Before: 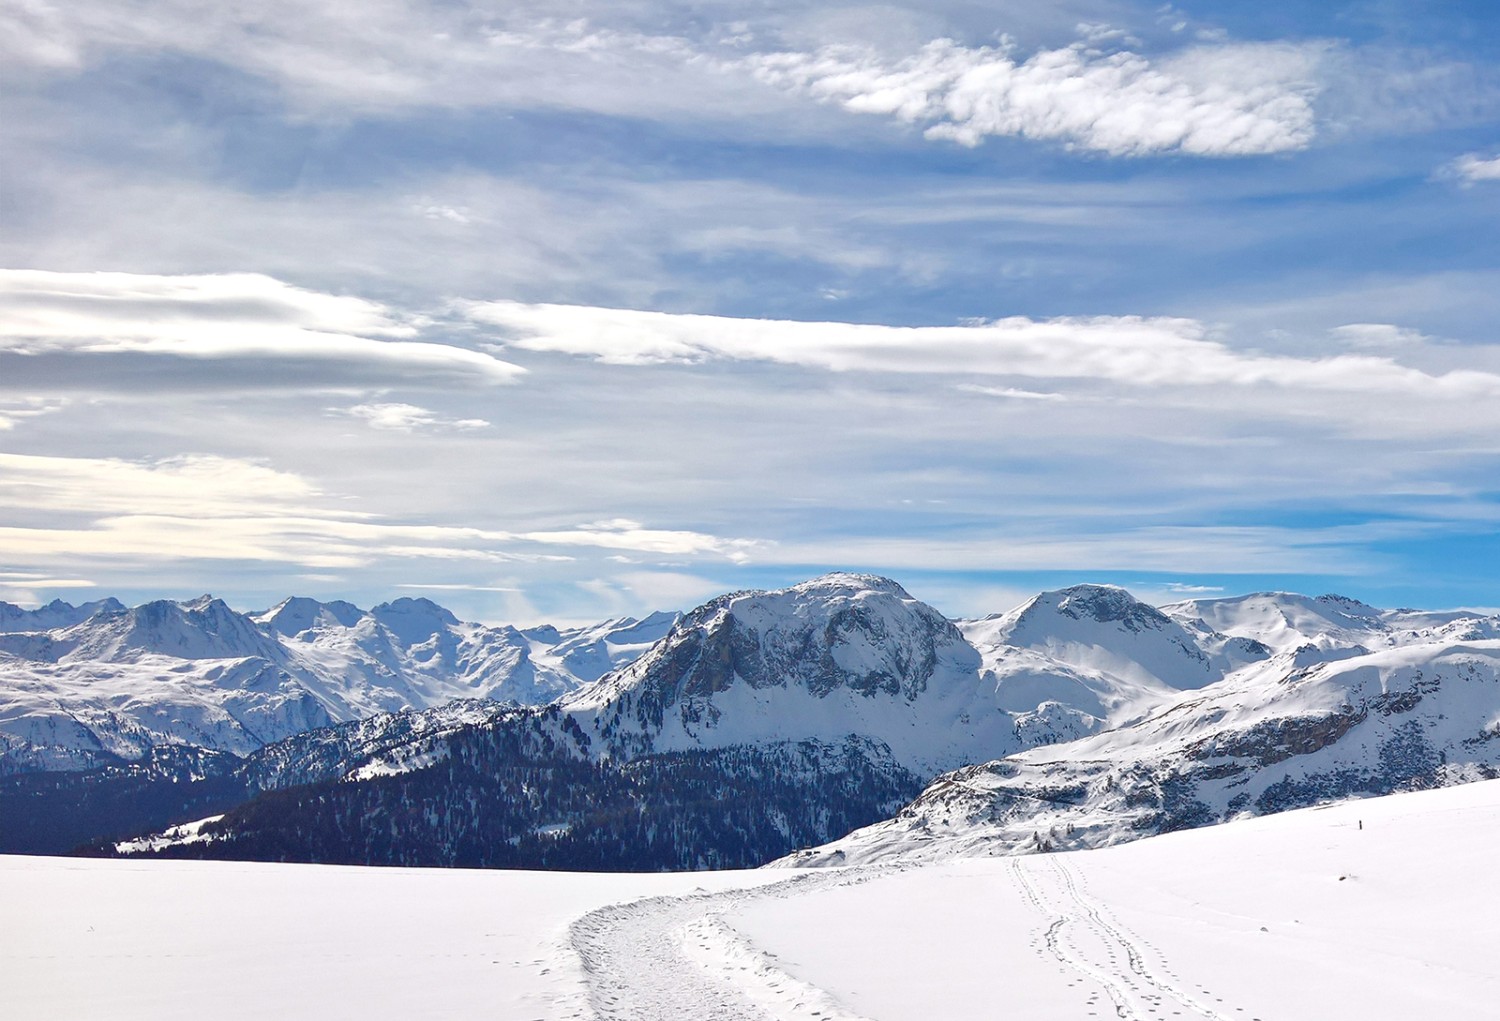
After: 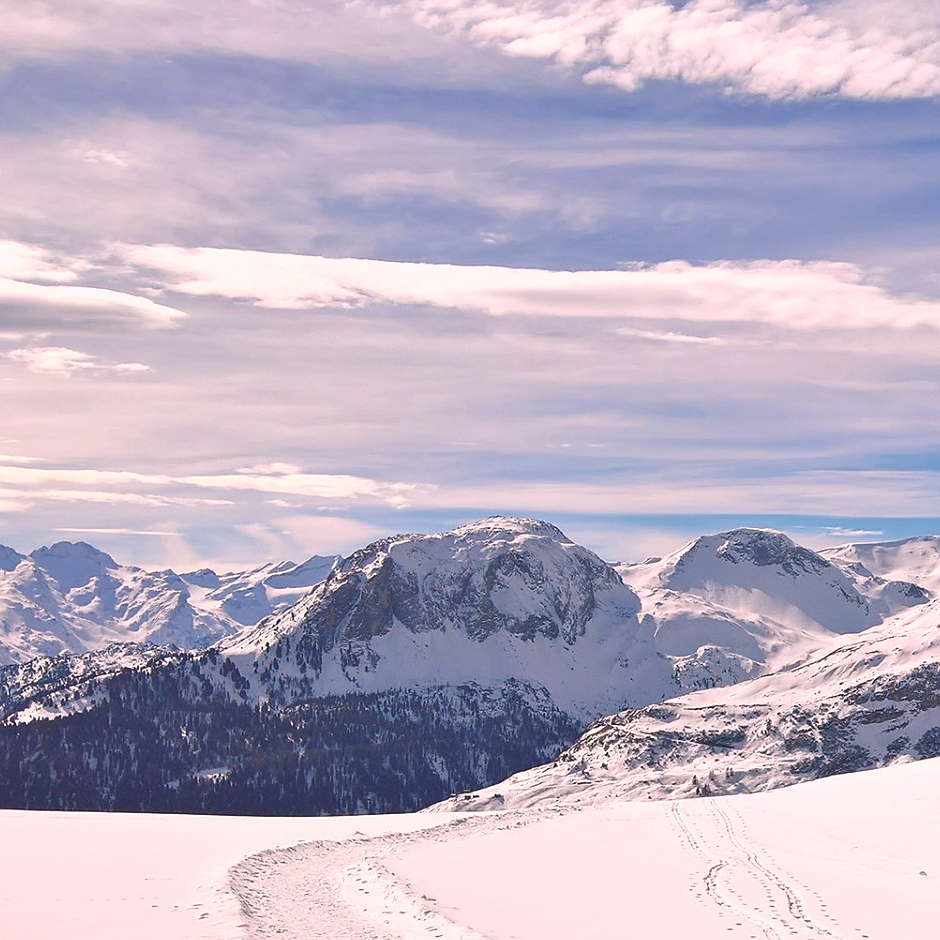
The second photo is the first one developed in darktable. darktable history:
sharpen: radius 0.975, amount 0.605
color correction: highlights a* 12.23, highlights b* 5.38
exposure: black level correction -0.016, compensate highlight preservation false
crop and rotate: left 22.772%, top 5.63%, right 14.517%, bottom 2.289%
